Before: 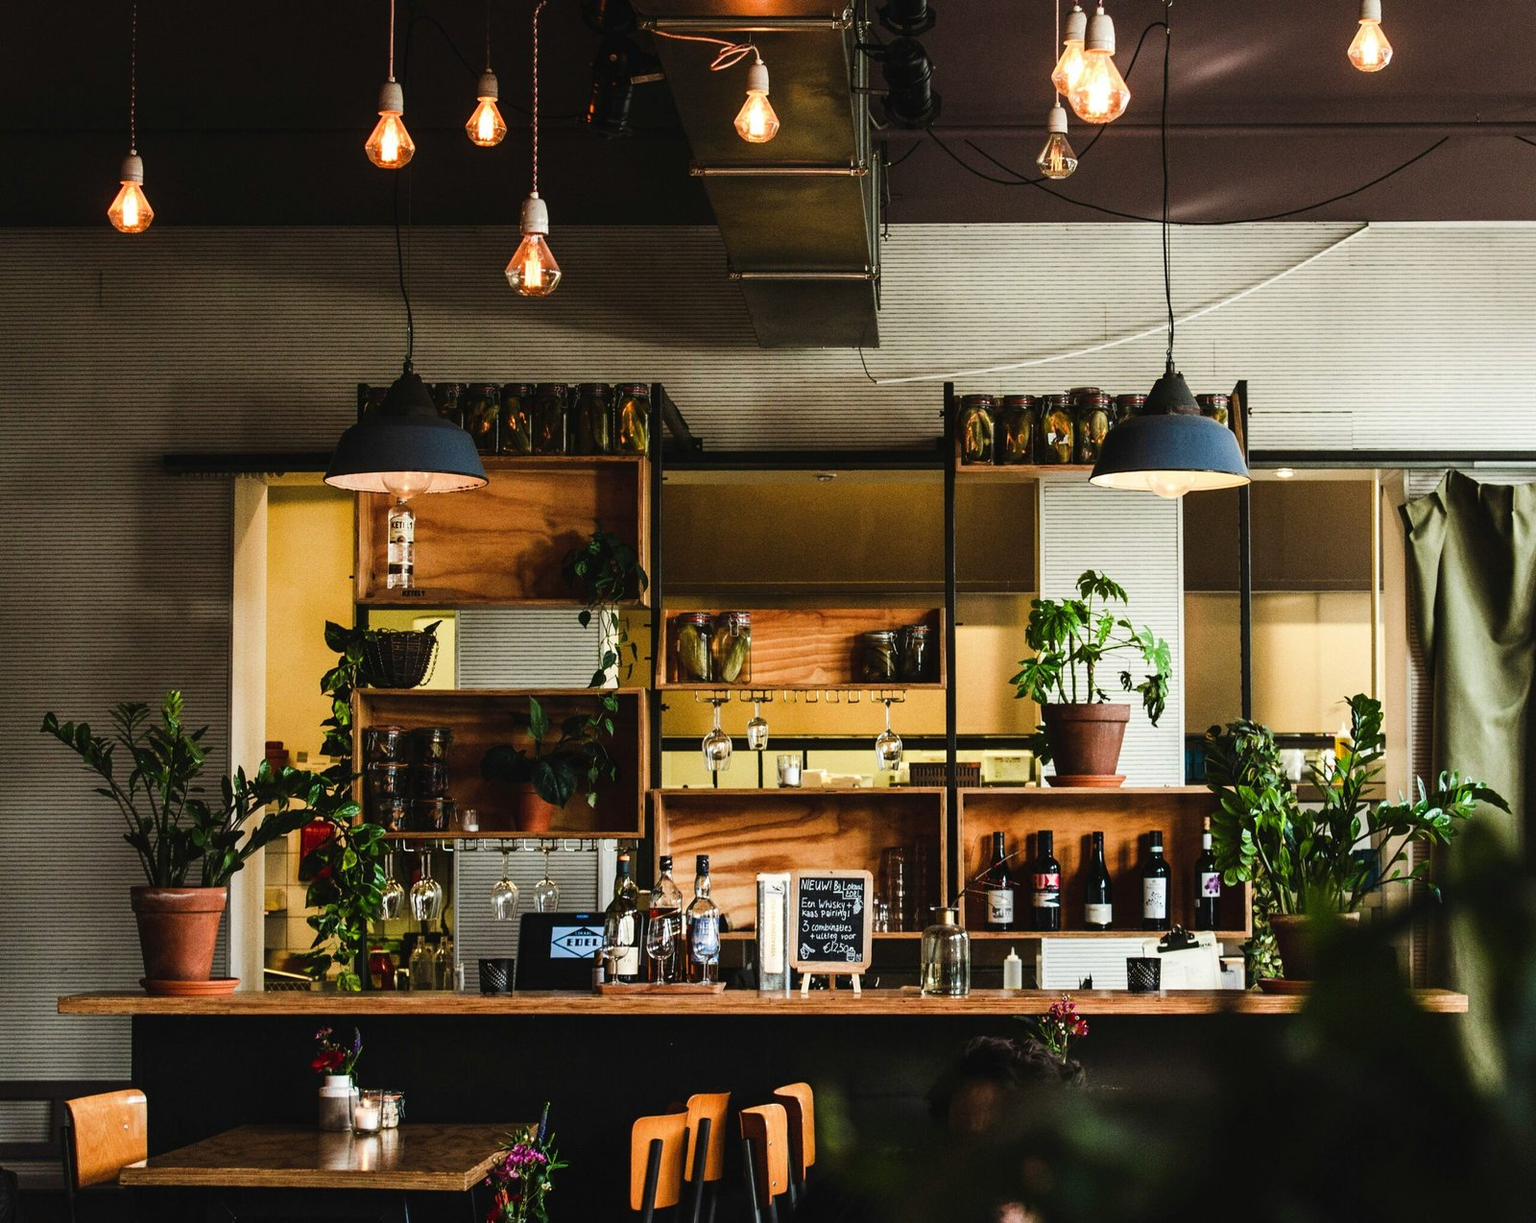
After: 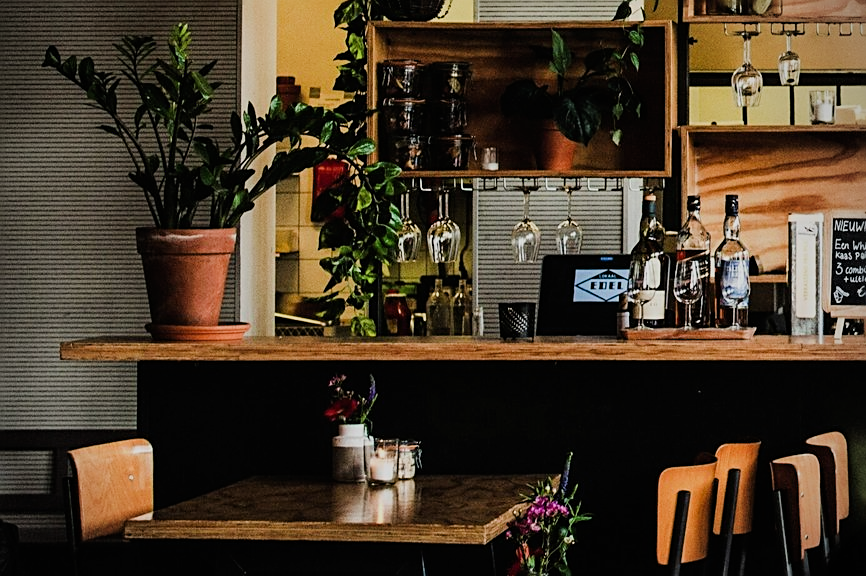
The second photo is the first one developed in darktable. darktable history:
filmic rgb: black relative exposure -7.86 EV, white relative exposure 4.31 EV, hardness 3.88
sharpen: on, module defaults
crop and rotate: top 54.637%, right 45.858%, bottom 0.128%
vignetting: on, module defaults
